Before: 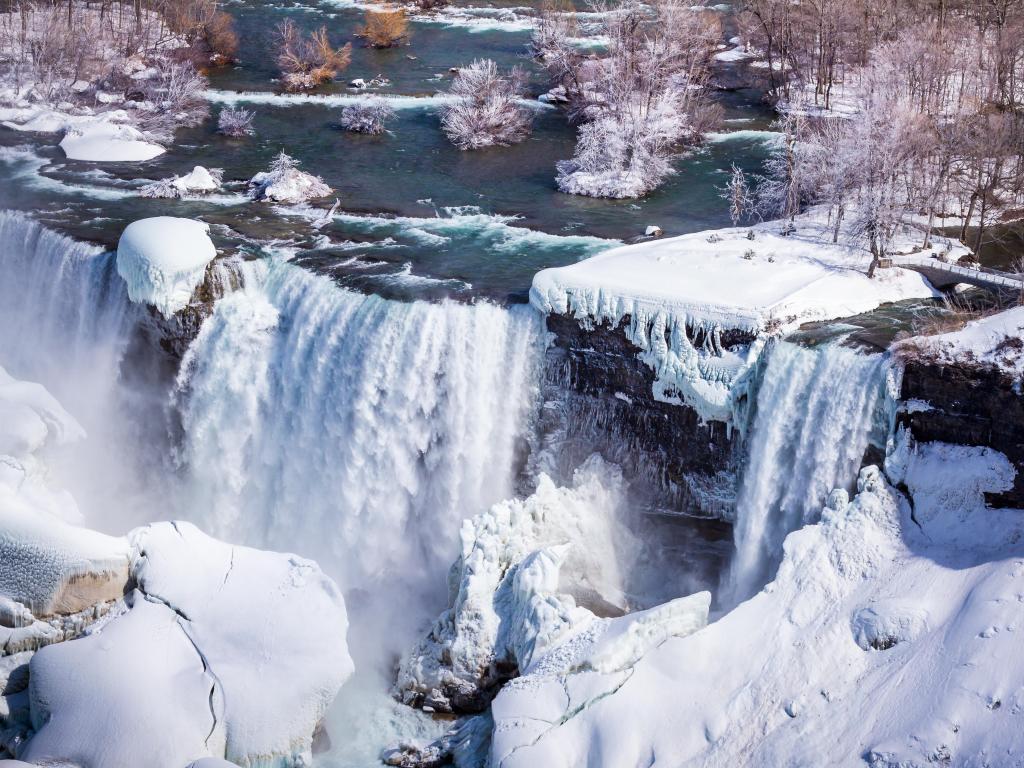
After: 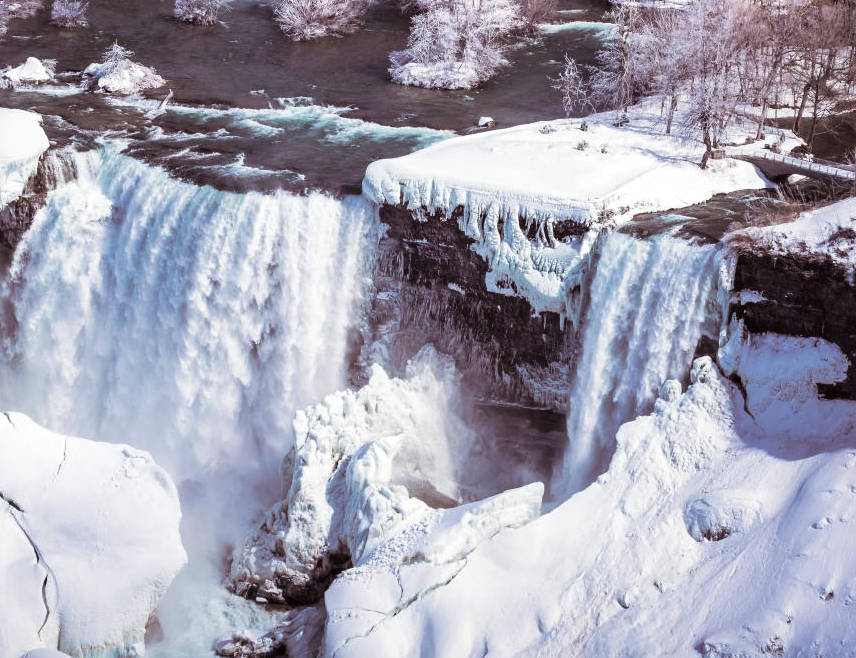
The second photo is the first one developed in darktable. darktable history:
exposure: black level correction -0.001, exposure 0.08 EV, compensate highlight preservation false
crop: left 16.315%, top 14.246%
split-toning: shadows › saturation 0.24, highlights › hue 54°, highlights › saturation 0.24
